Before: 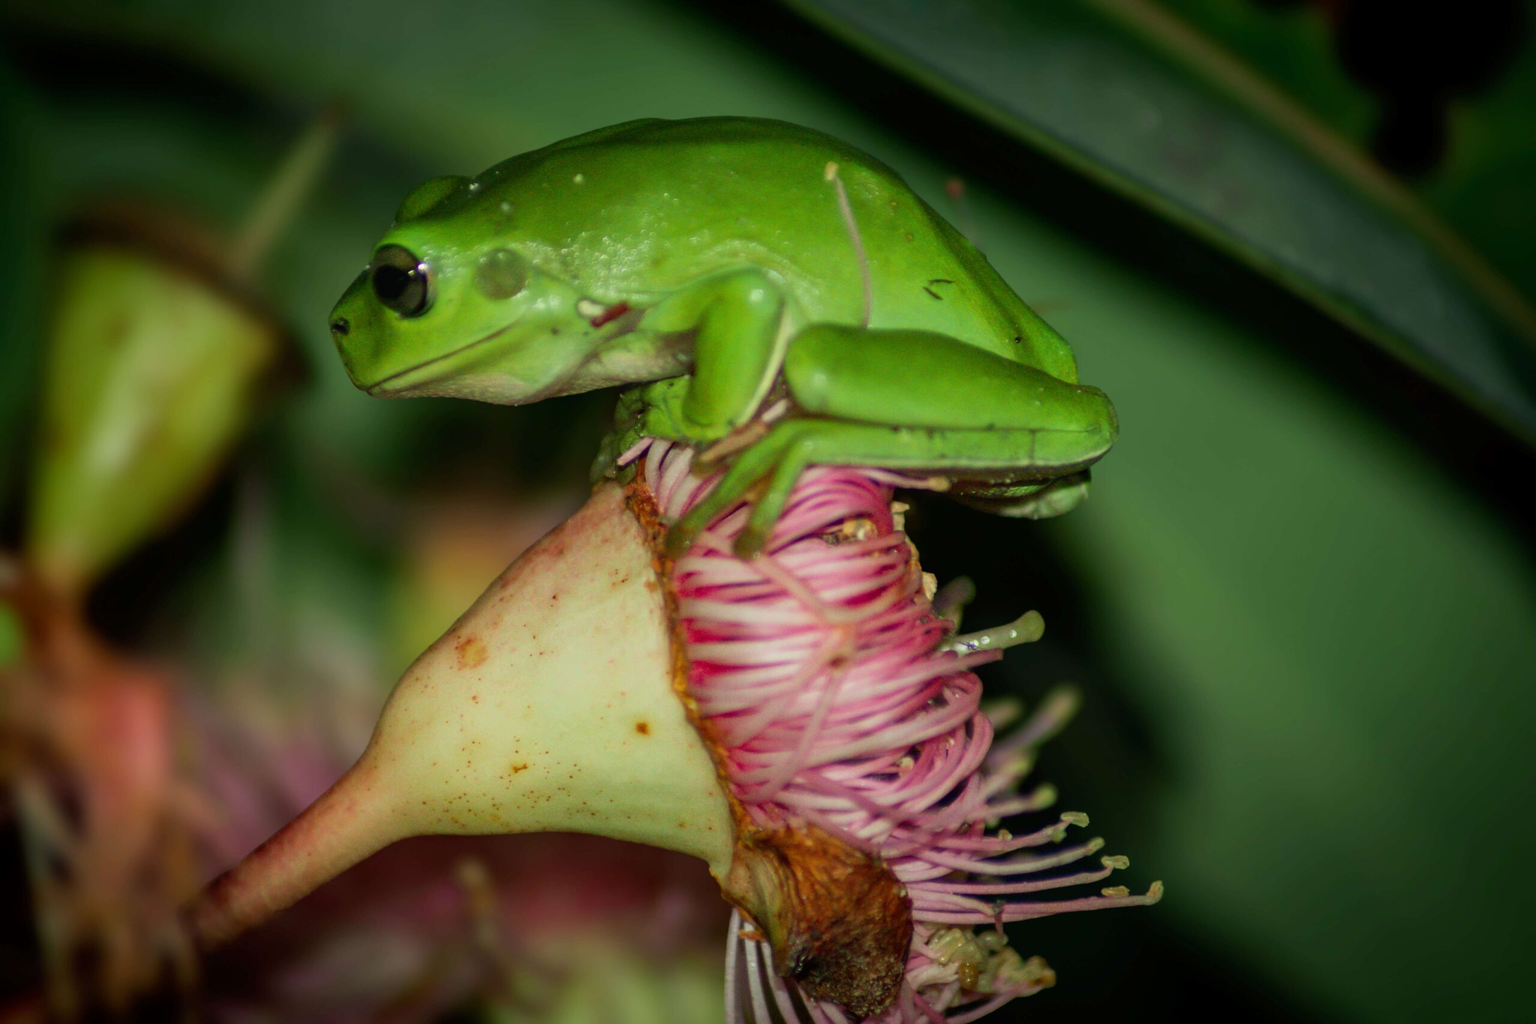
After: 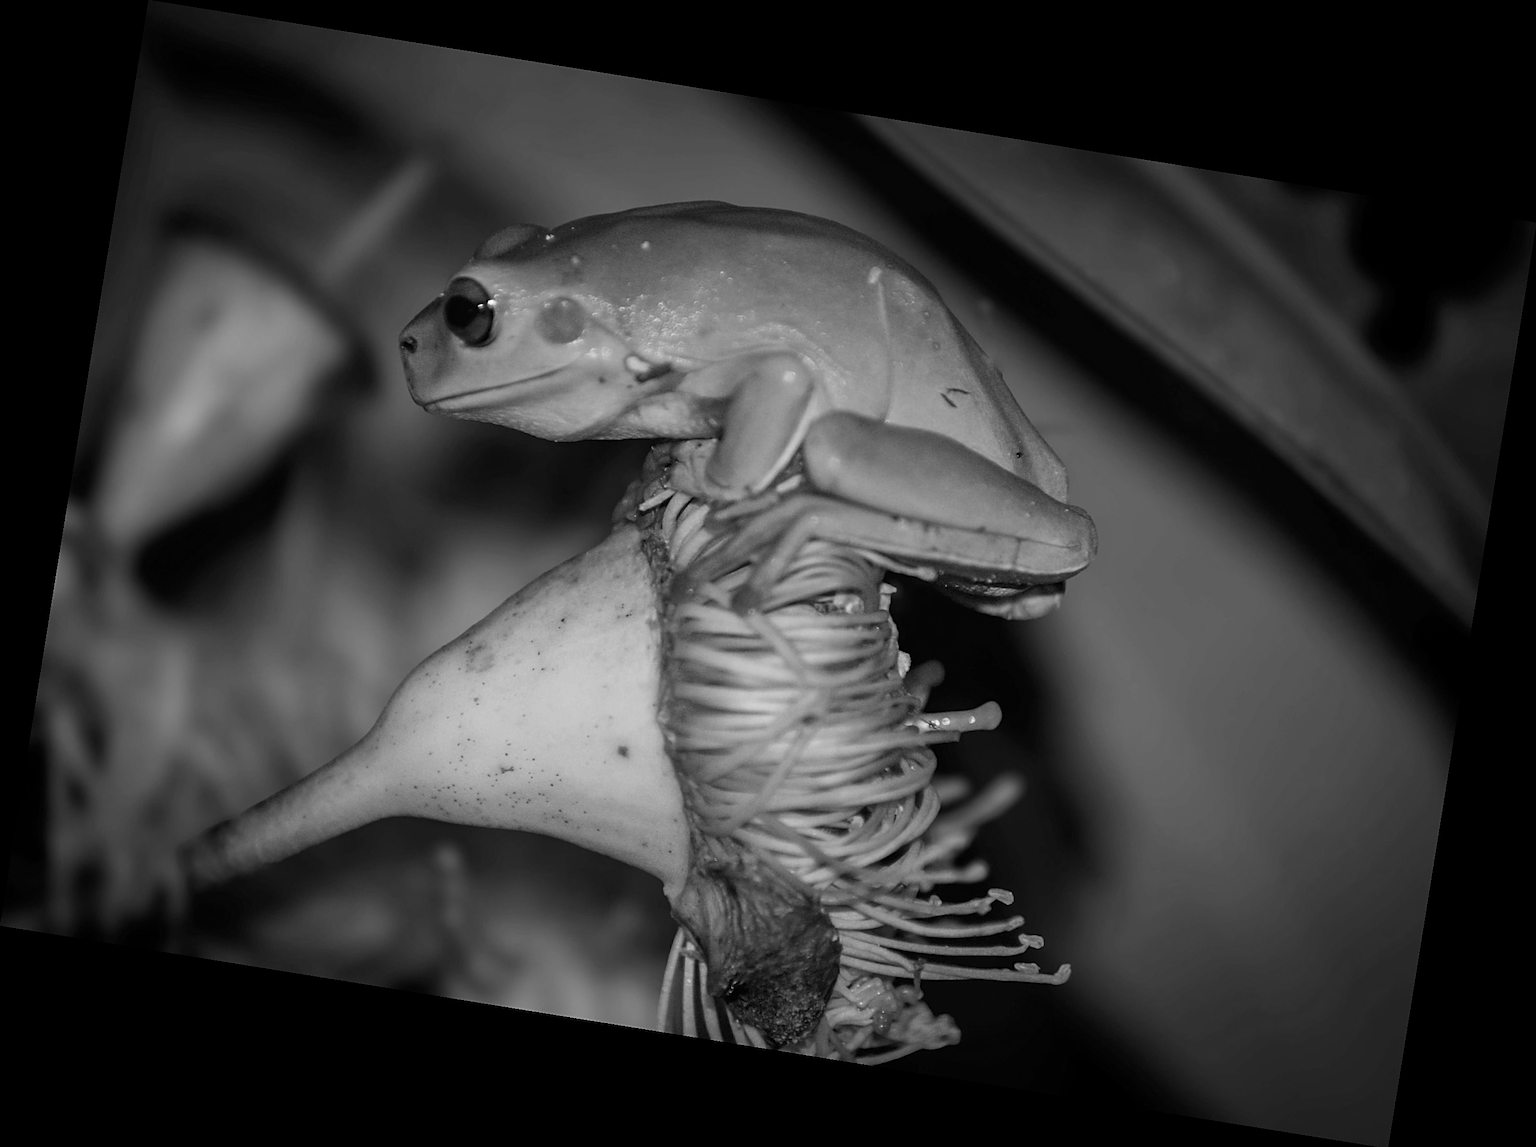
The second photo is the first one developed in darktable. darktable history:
sharpen: amount 0.6
rotate and perspective: rotation 9.12°, automatic cropping off
monochrome: a -4.13, b 5.16, size 1
